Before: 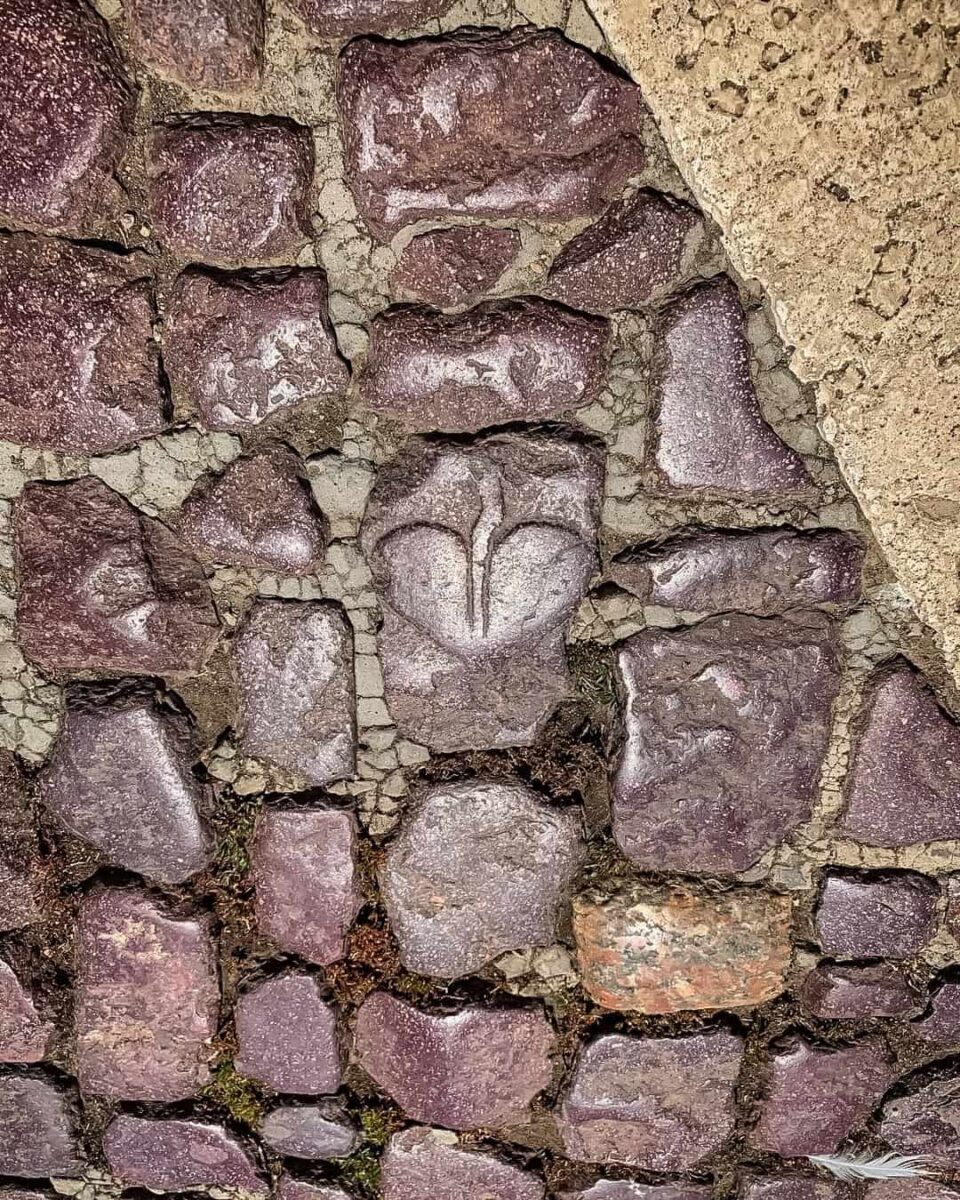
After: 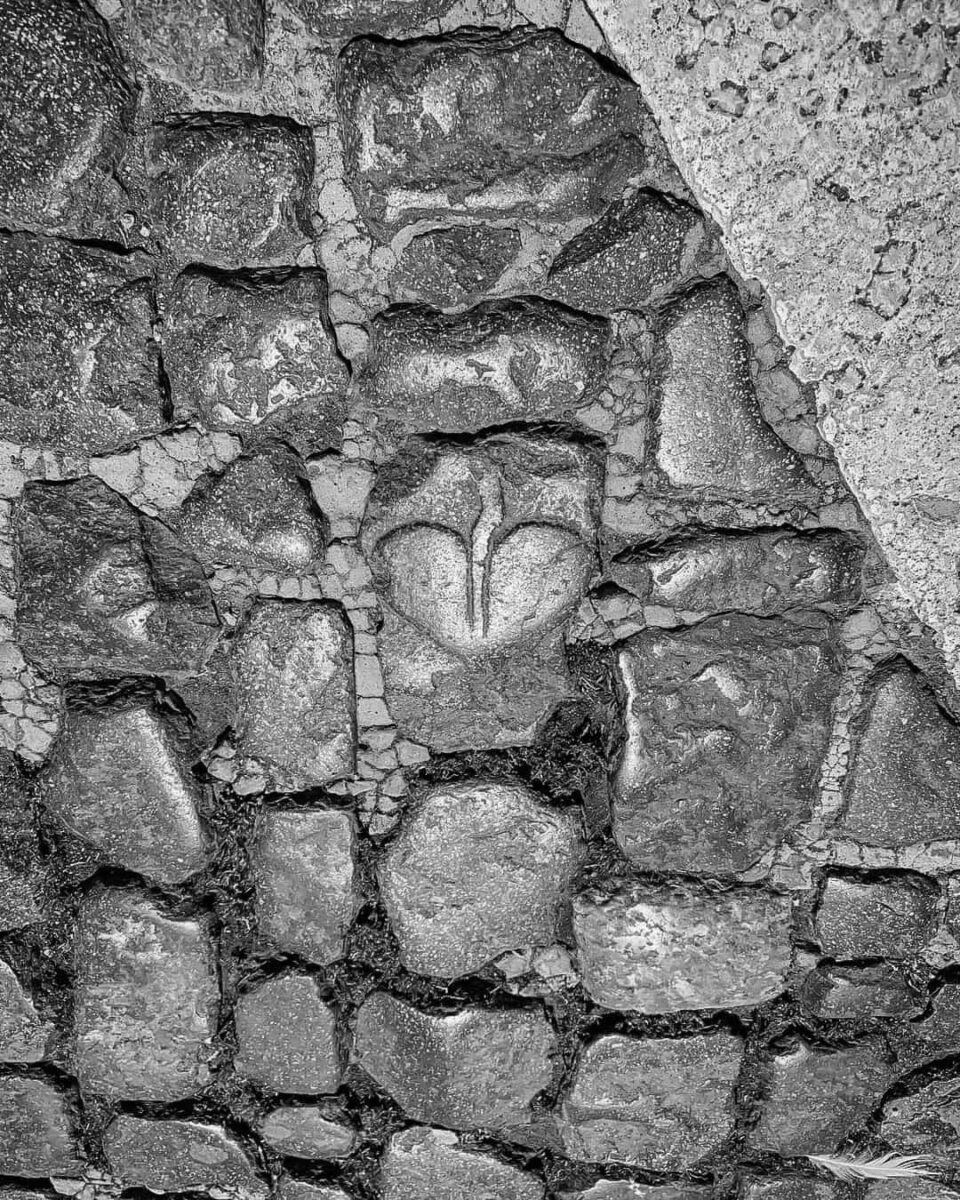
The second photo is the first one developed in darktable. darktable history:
white balance: red 0.98, blue 1.034
monochrome: on, module defaults
